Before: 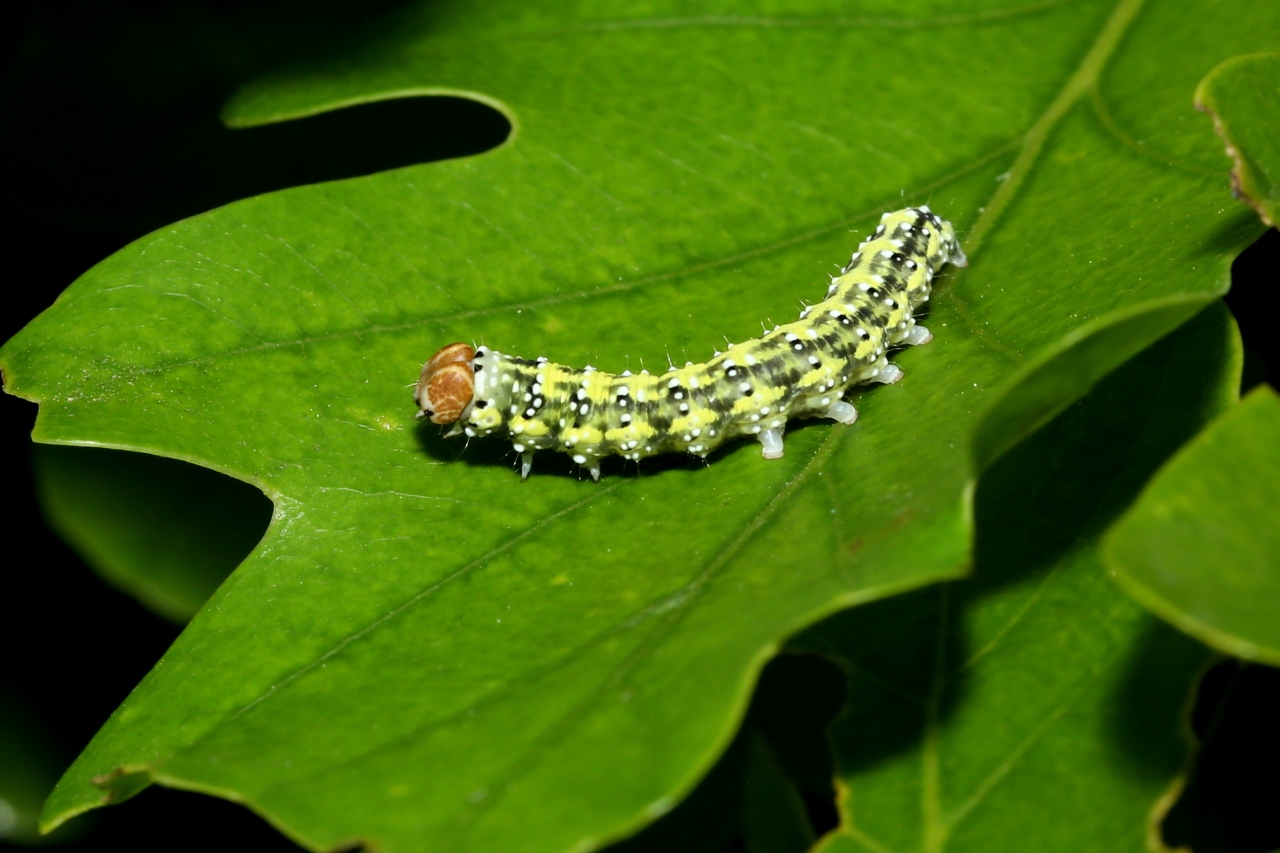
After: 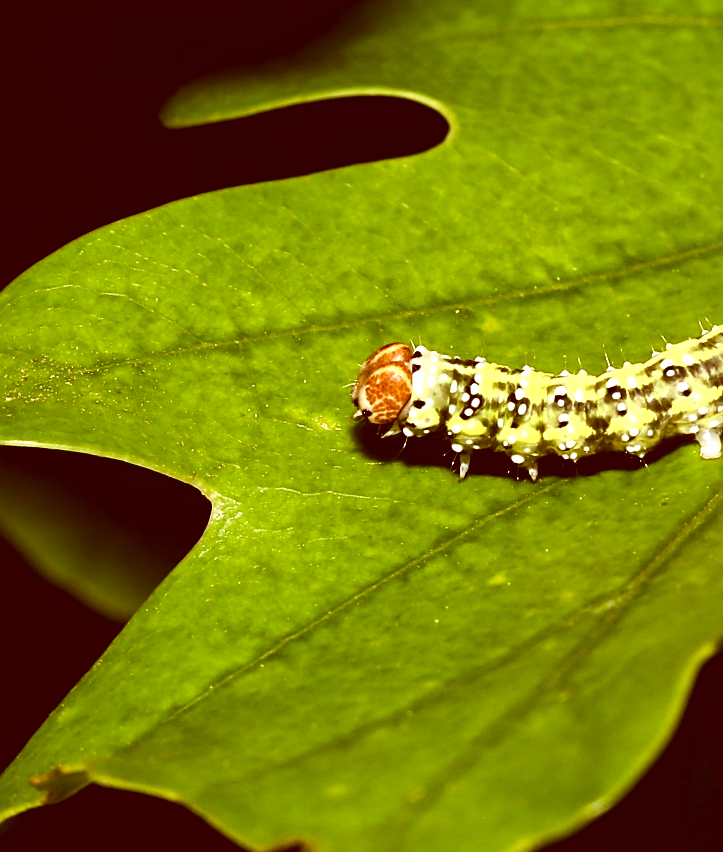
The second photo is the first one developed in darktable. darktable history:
crop: left 4.862%, right 38.611%
contrast equalizer: y [[0.545, 0.572, 0.59, 0.59, 0.571, 0.545], [0.5 ×6], [0.5 ×6], [0 ×6], [0 ×6]], mix -0.209
local contrast: mode bilateral grid, contrast 20, coarseness 50, detail 132%, midtone range 0.2
color correction: highlights a* 9.01, highlights b* 8.69, shadows a* 39.99, shadows b* 39.45, saturation 0.82
exposure: black level correction 0, exposure 0.698 EV, compensate exposure bias true, compensate highlight preservation false
sharpen: on, module defaults
contrast brightness saturation: contrast 0.124, brightness -0.116, saturation 0.196
